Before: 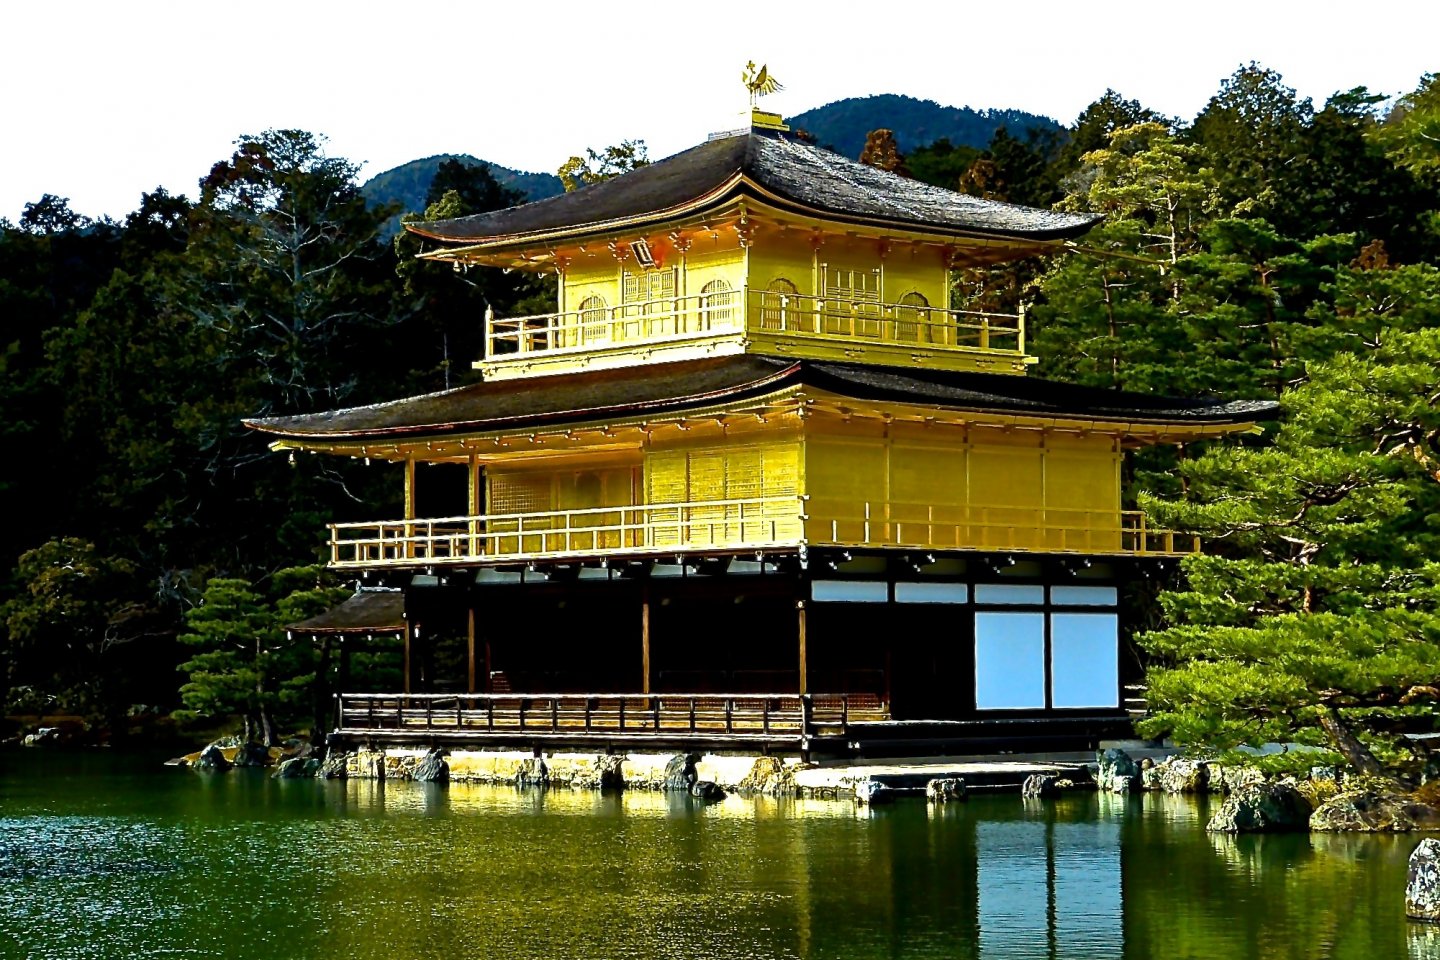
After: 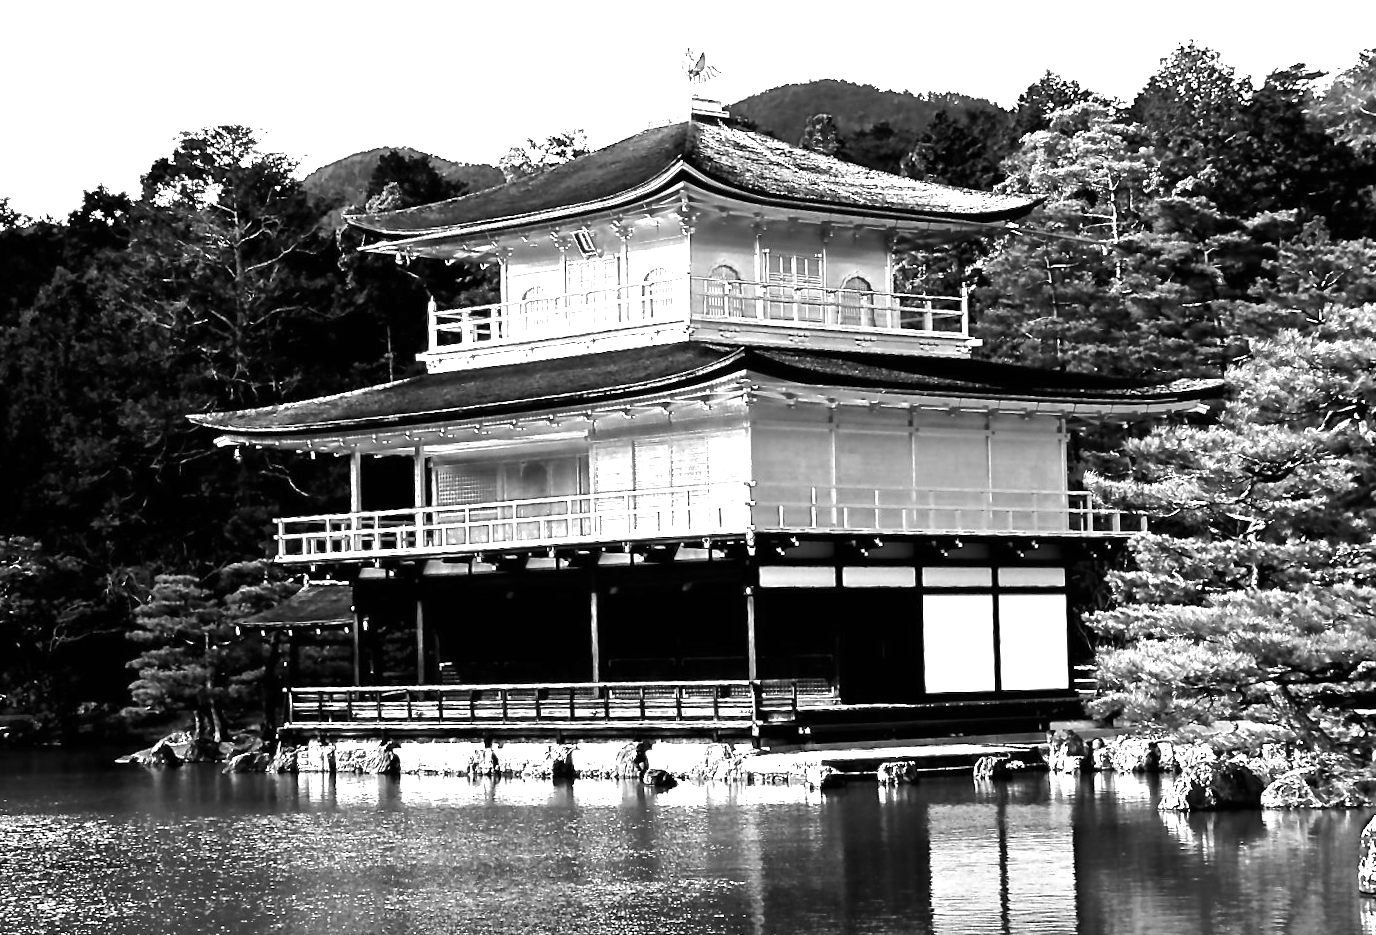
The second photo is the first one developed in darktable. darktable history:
tone equalizer: -8 EV -0.417 EV, -7 EV -0.389 EV, -6 EV -0.333 EV, -5 EV -0.222 EV, -3 EV 0.222 EV, -2 EV 0.333 EV, -1 EV 0.389 EV, +0 EV 0.417 EV, edges refinement/feathering 500, mask exposure compensation -1.57 EV, preserve details no
crop and rotate: left 3.238%
exposure: black level correction 0, exposure 1.1 EV, compensate exposure bias true, compensate highlight preservation false
white balance: emerald 1
rotate and perspective: rotation -1°, crop left 0.011, crop right 0.989, crop top 0.025, crop bottom 0.975
monochrome: a 1.94, b -0.638
